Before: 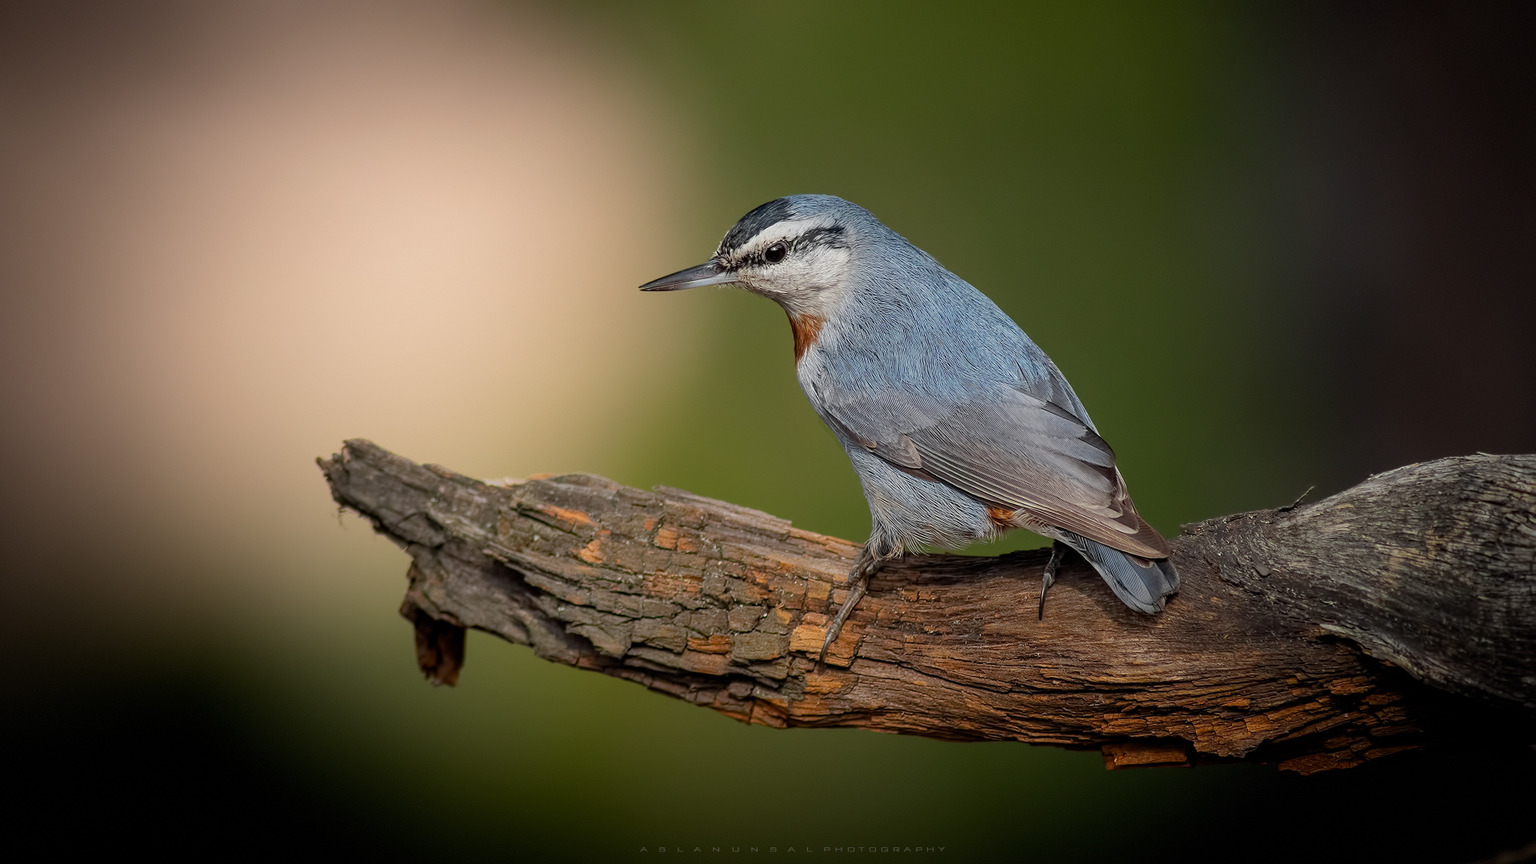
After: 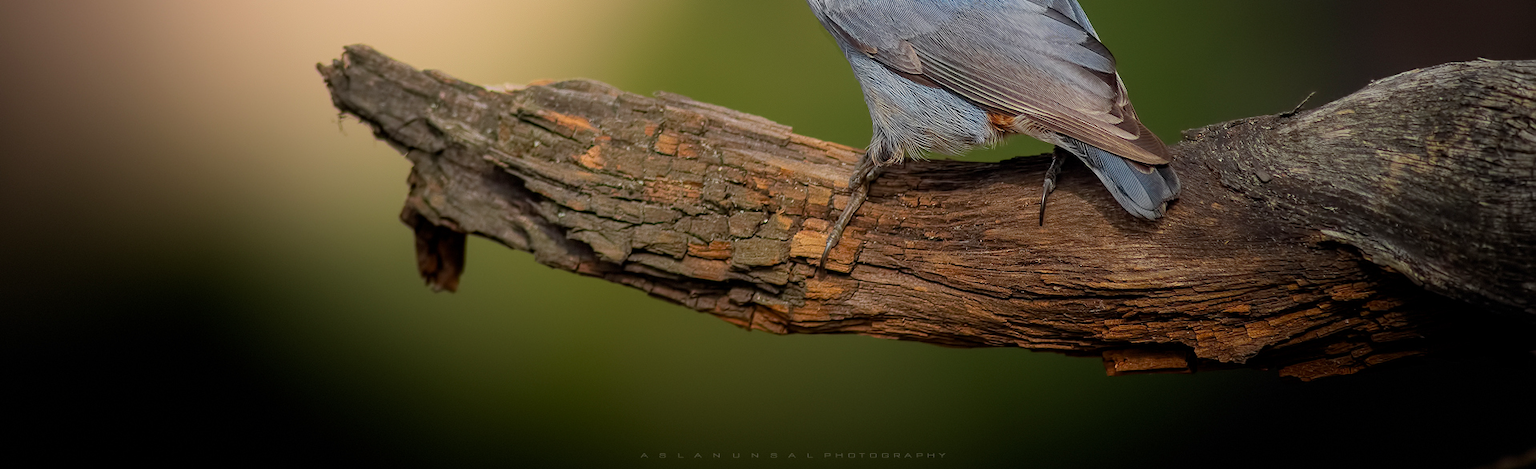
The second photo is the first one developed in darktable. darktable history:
crop and rotate: top 45.738%, right 0.029%
velvia: strength 27.19%
